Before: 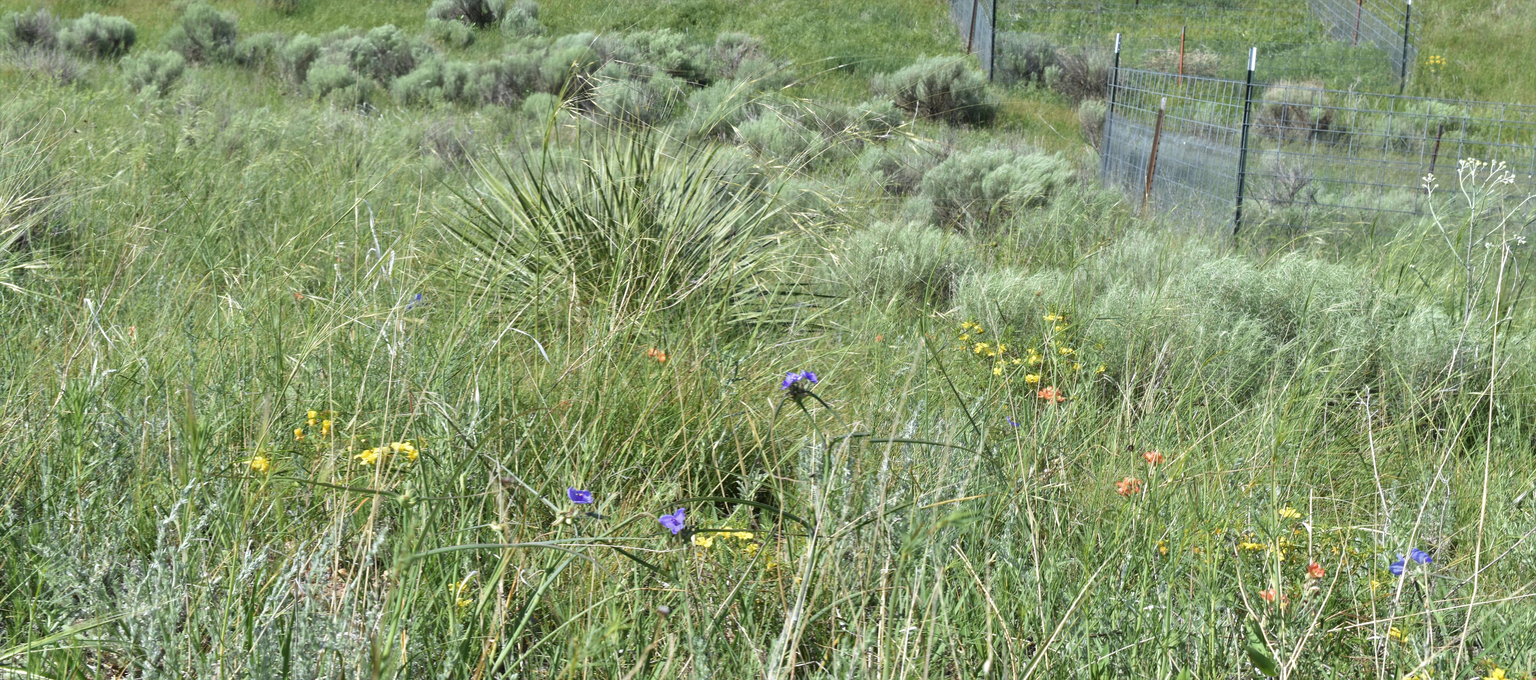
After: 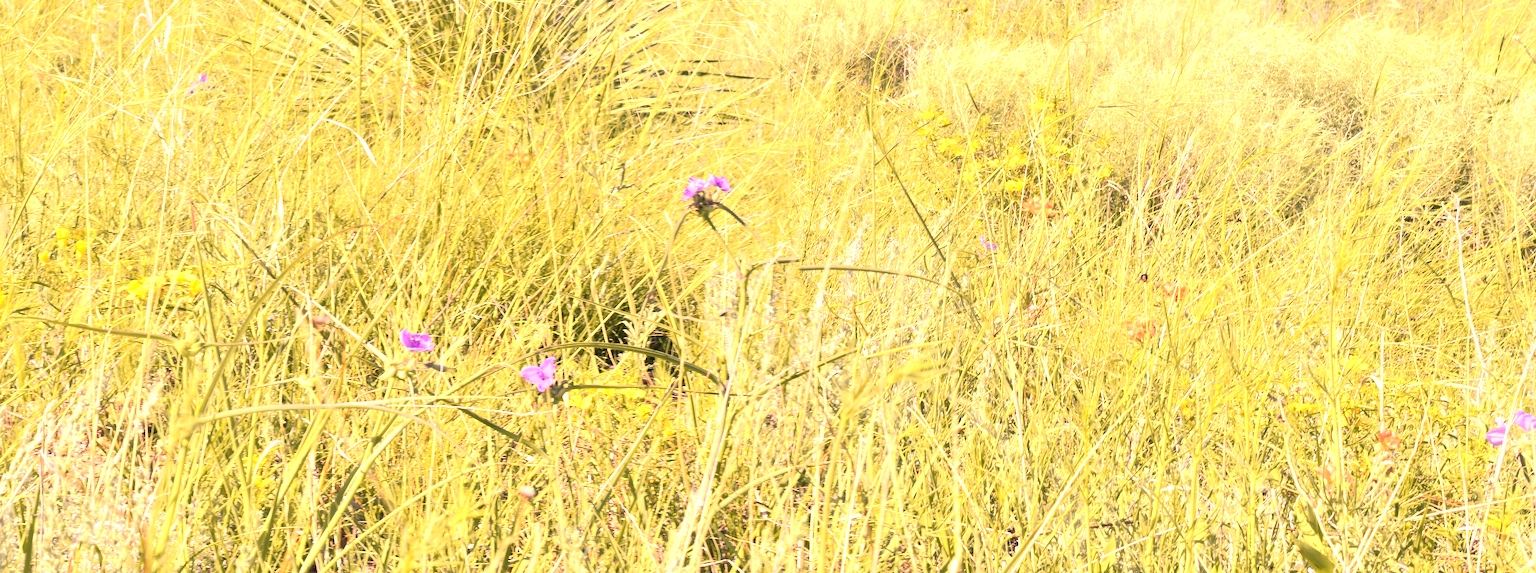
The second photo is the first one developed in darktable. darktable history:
crop and rotate: left 17.299%, top 35.115%, right 7.015%, bottom 1.024%
tone curve: curves: ch0 [(0, 0.012) (0.144, 0.137) (0.326, 0.386) (0.489, 0.573) (0.656, 0.763) (0.849, 0.902) (1, 0.974)]; ch1 [(0, 0) (0.366, 0.367) (0.475, 0.453) (0.487, 0.501) (0.519, 0.527) (0.544, 0.579) (0.562, 0.619) (0.622, 0.694) (1, 1)]; ch2 [(0, 0) (0.333, 0.346) (0.375, 0.375) (0.424, 0.43) (0.476, 0.492) (0.502, 0.503) (0.533, 0.541) (0.572, 0.615) (0.605, 0.656) (0.641, 0.709) (1, 1)], color space Lab, independent channels, preserve colors none
color correction: highlights a* 40, highlights b* 40, saturation 0.69
exposure: black level correction 0, exposure 1.45 EV, compensate exposure bias true, compensate highlight preservation false
